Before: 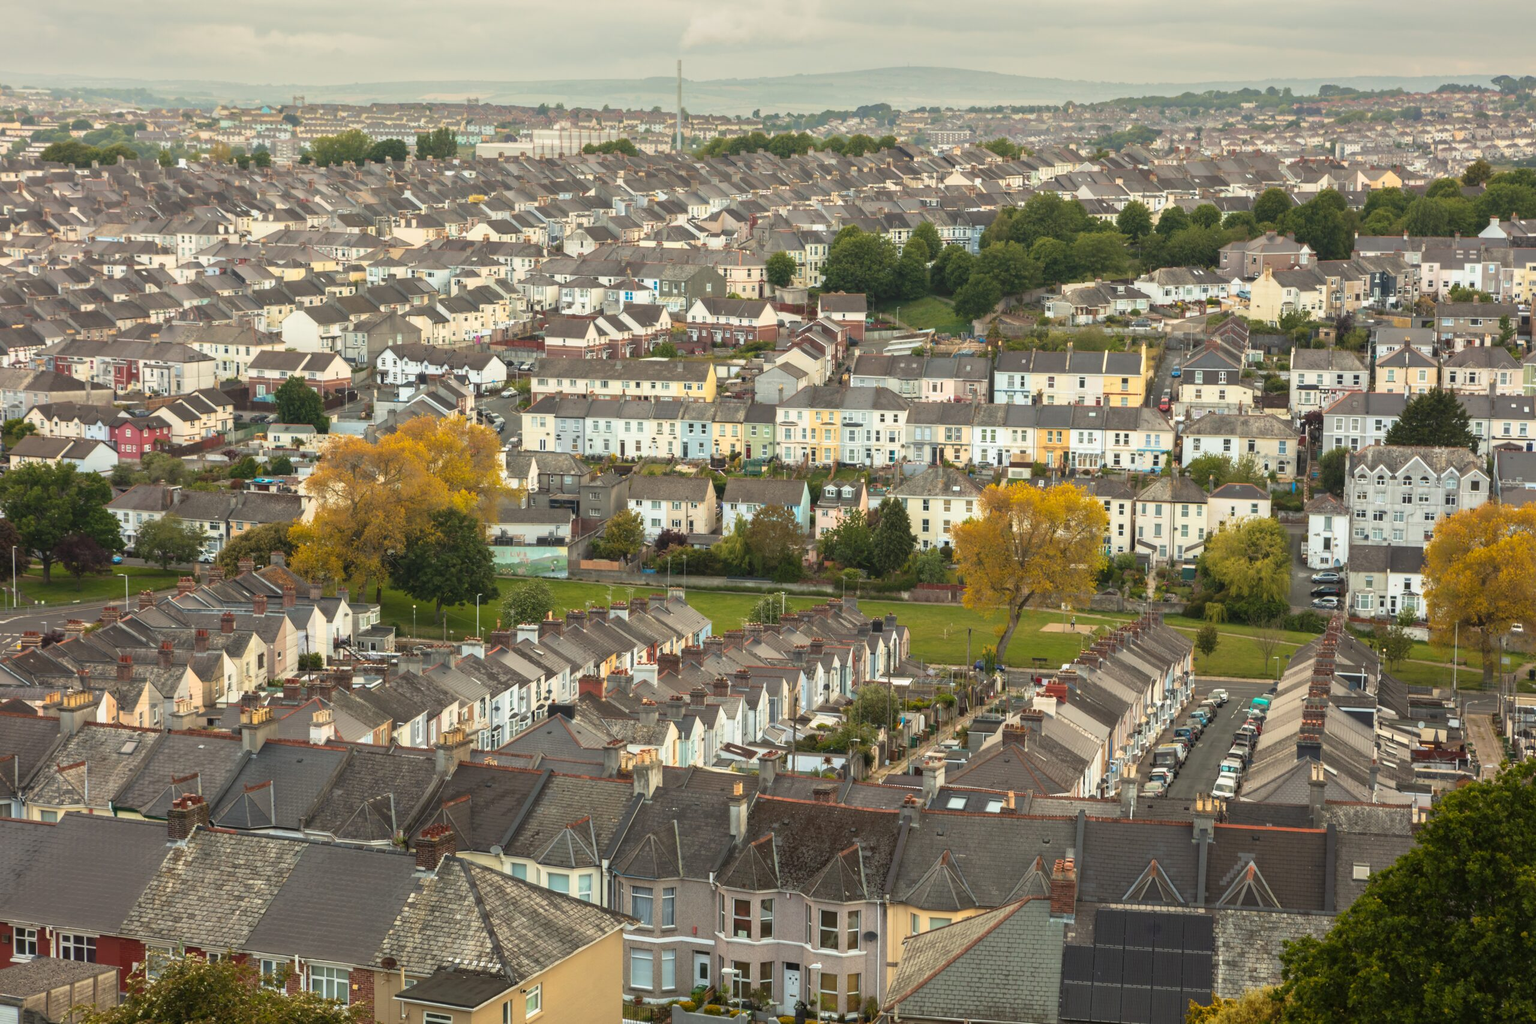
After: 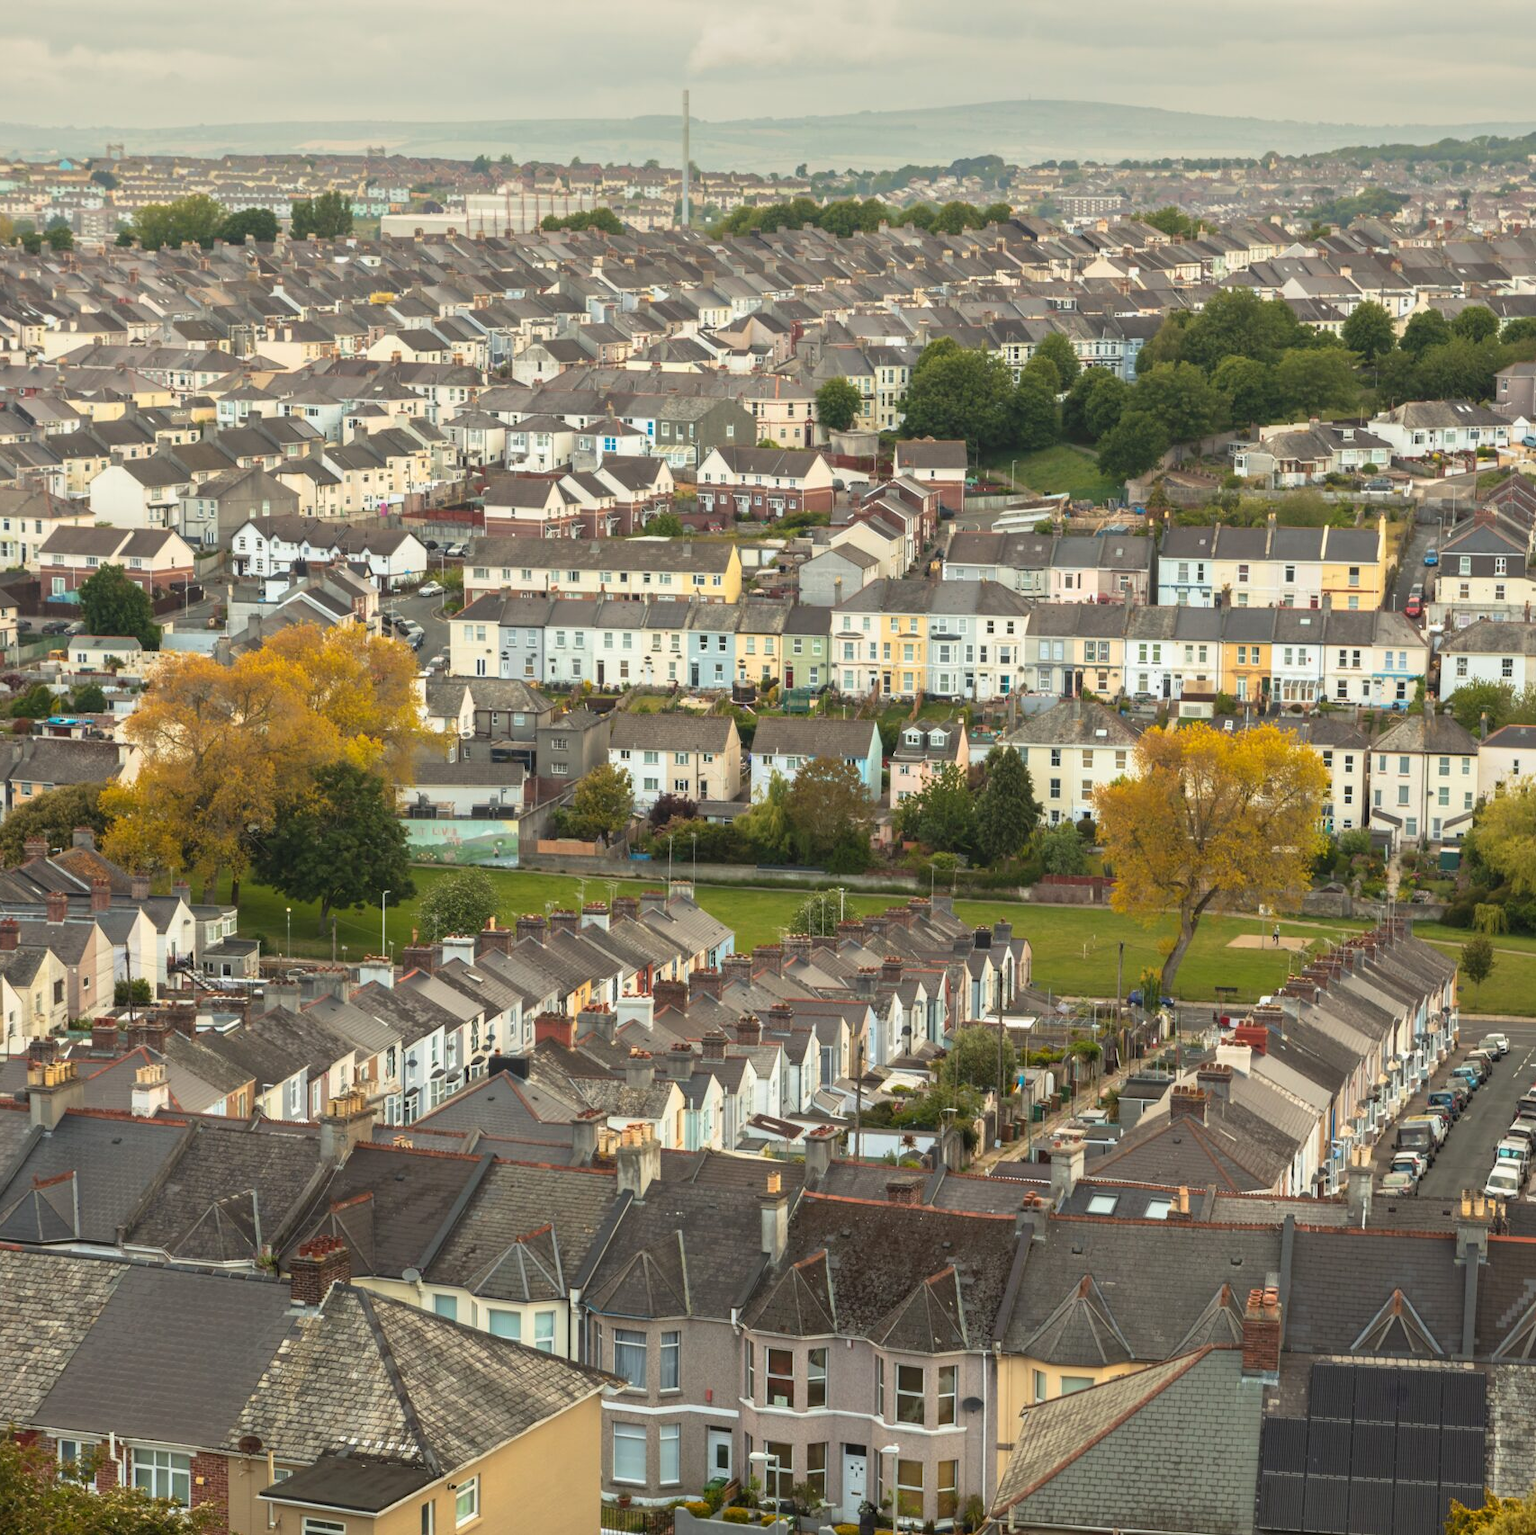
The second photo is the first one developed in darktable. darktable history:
crop and rotate: left 14.472%, right 18.831%
